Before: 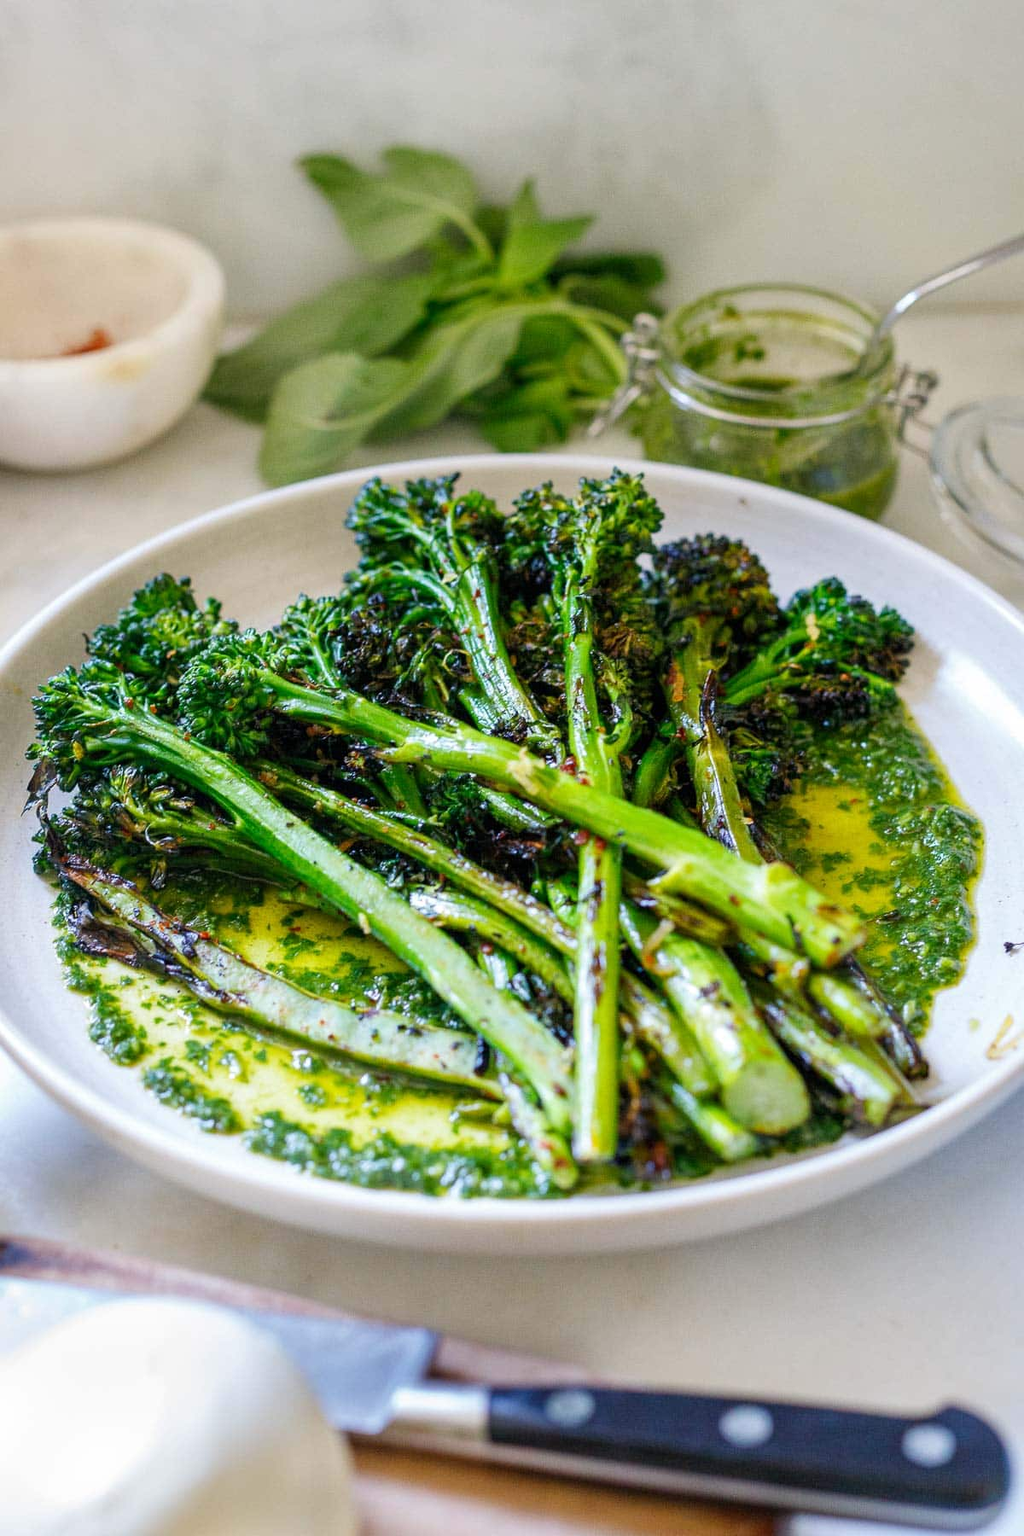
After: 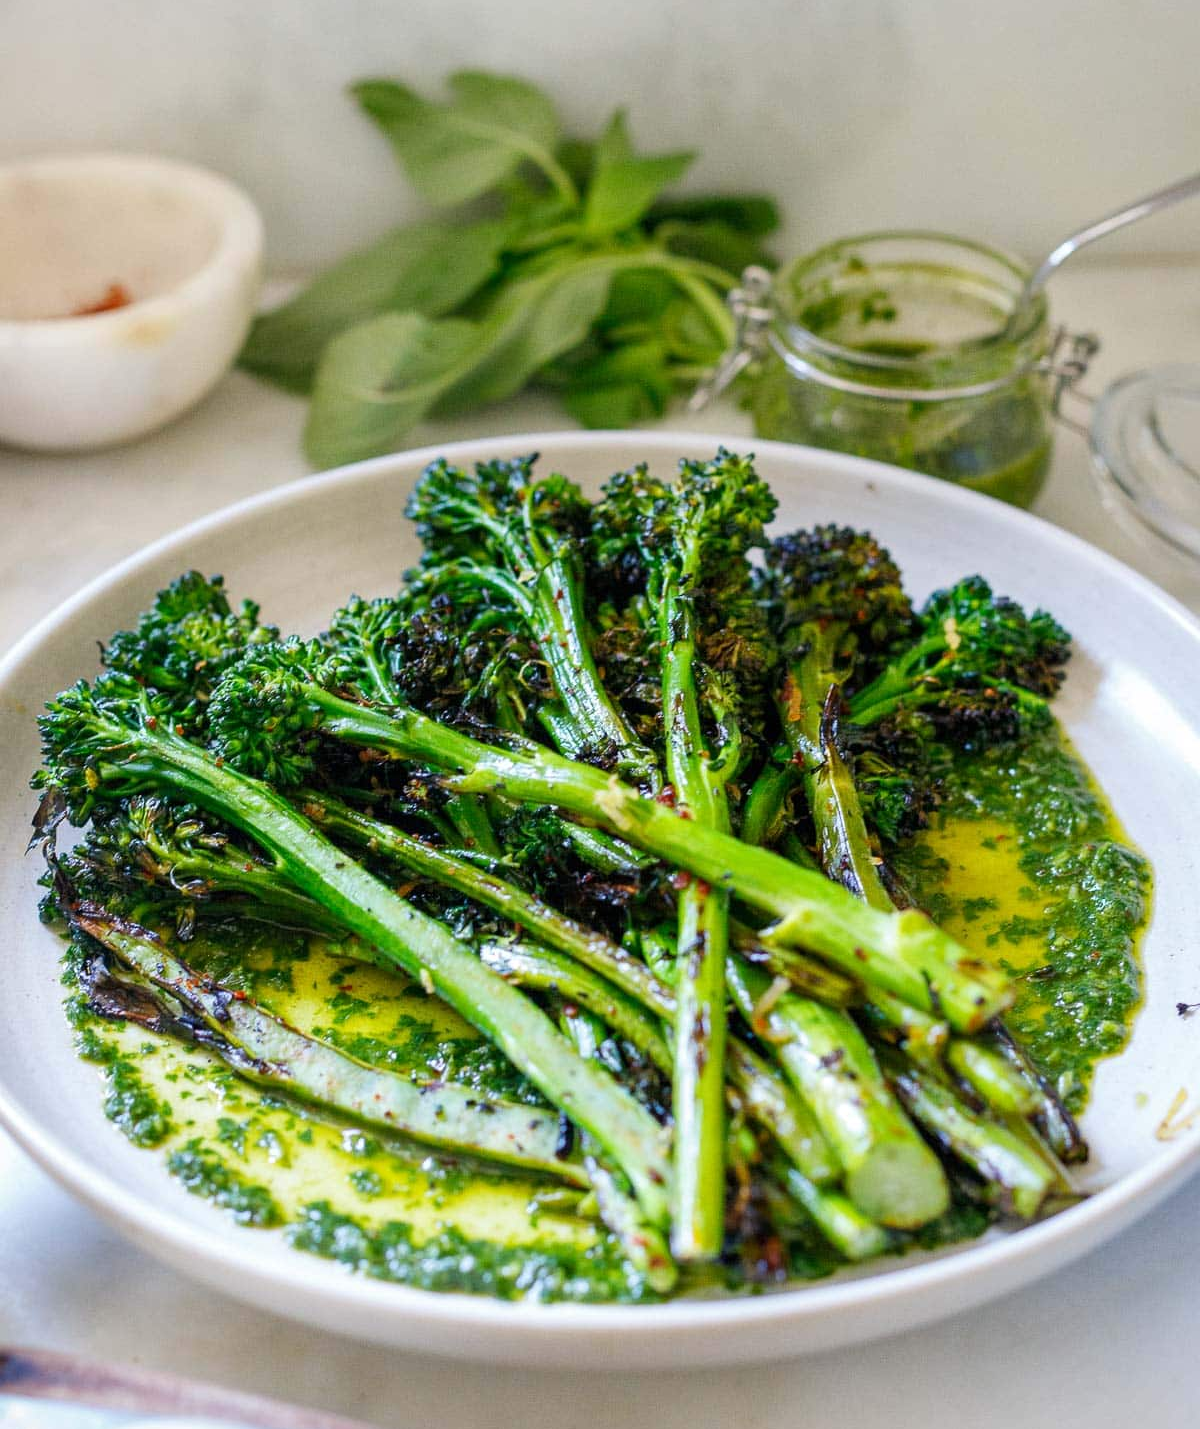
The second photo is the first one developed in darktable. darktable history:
crop and rotate: top 5.662%, bottom 14.935%
